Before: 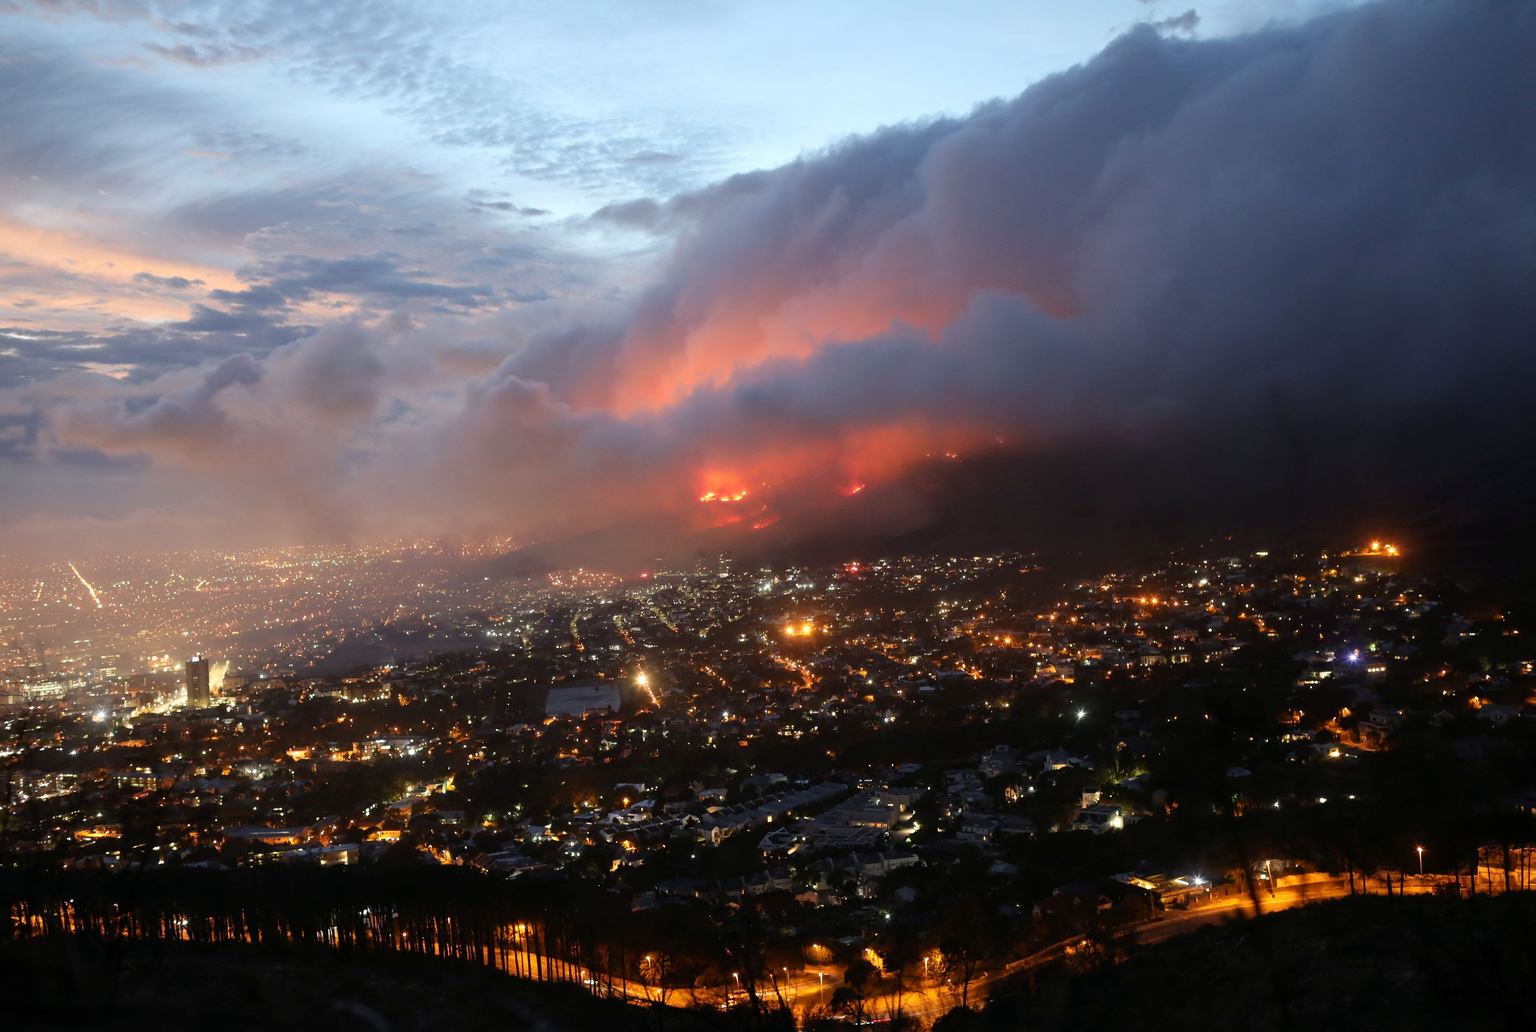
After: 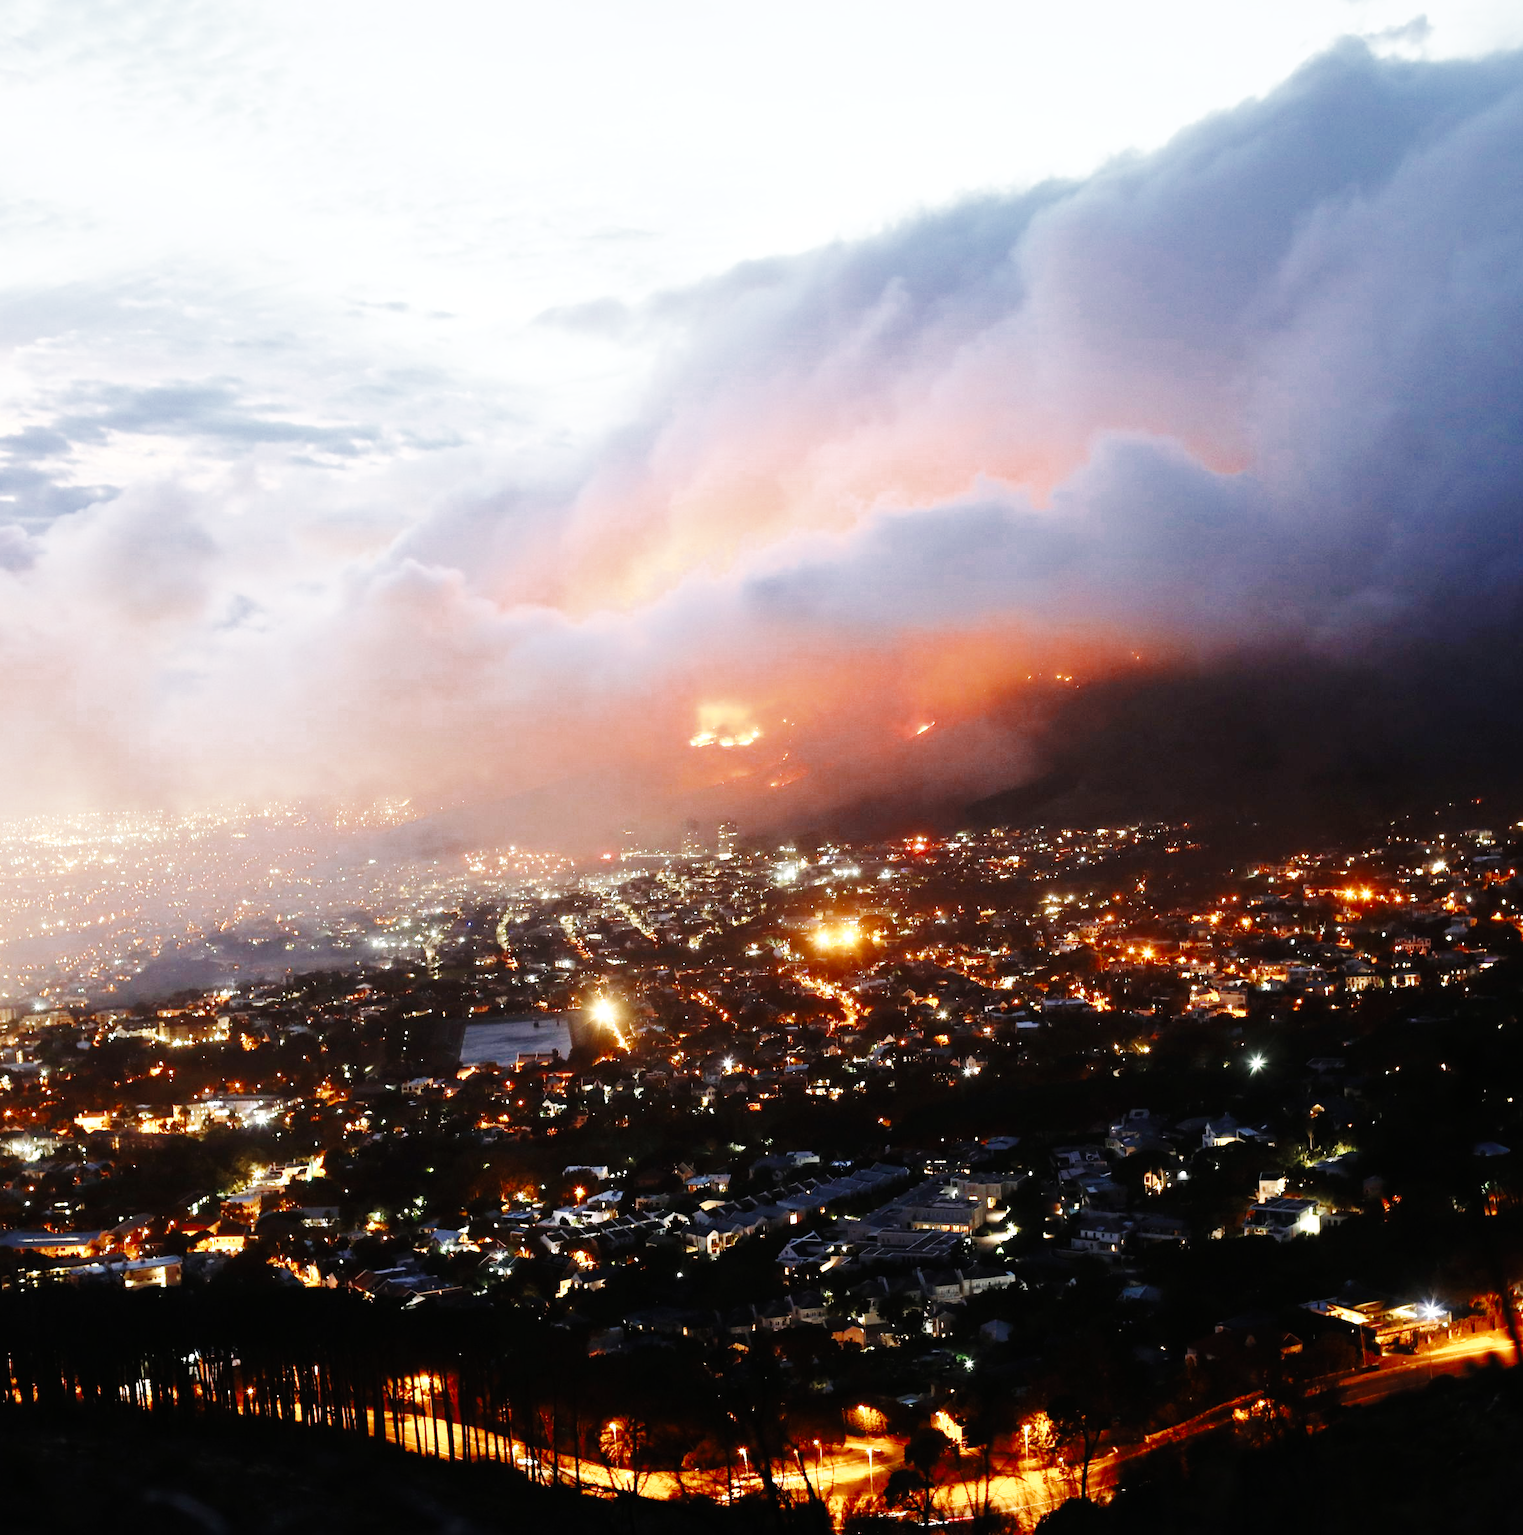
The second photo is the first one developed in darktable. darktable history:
base curve: curves: ch0 [(0, 0) (0, 0) (0.002, 0.001) (0.008, 0.003) (0.019, 0.011) (0.037, 0.037) (0.064, 0.11) (0.102, 0.232) (0.152, 0.379) (0.216, 0.524) (0.296, 0.665) (0.394, 0.789) (0.512, 0.881) (0.651, 0.945) (0.813, 0.986) (1, 1)], preserve colors none
color zones: curves: ch0 [(0, 0.5) (0.125, 0.4) (0.25, 0.5) (0.375, 0.4) (0.5, 0.4) (0.625, 0.35) (0.75, 0.35) (0.875, 0.5)]; ch1 [(0, 0.35) (0.125, 0.45) (0.25, 0.35) (0.375, 0.35) (0.5, 0.35) (0.625, 0.35) (0.75, 0.45) (0.875, 0.35)]; ch2 [(0, 0.6) (0.125, 0.5) (0.25, 0.5) (0.375, 0.6) (0.5, 0.6) (0.625, 0.5) (0.75, 0.5) (0.875, 0.5)]
crop: left 15.419%, right 17.914%
exposure: black level correction 0, exposure 0.7 EV, compensate exposure bias true, compensate highlight preservation false
